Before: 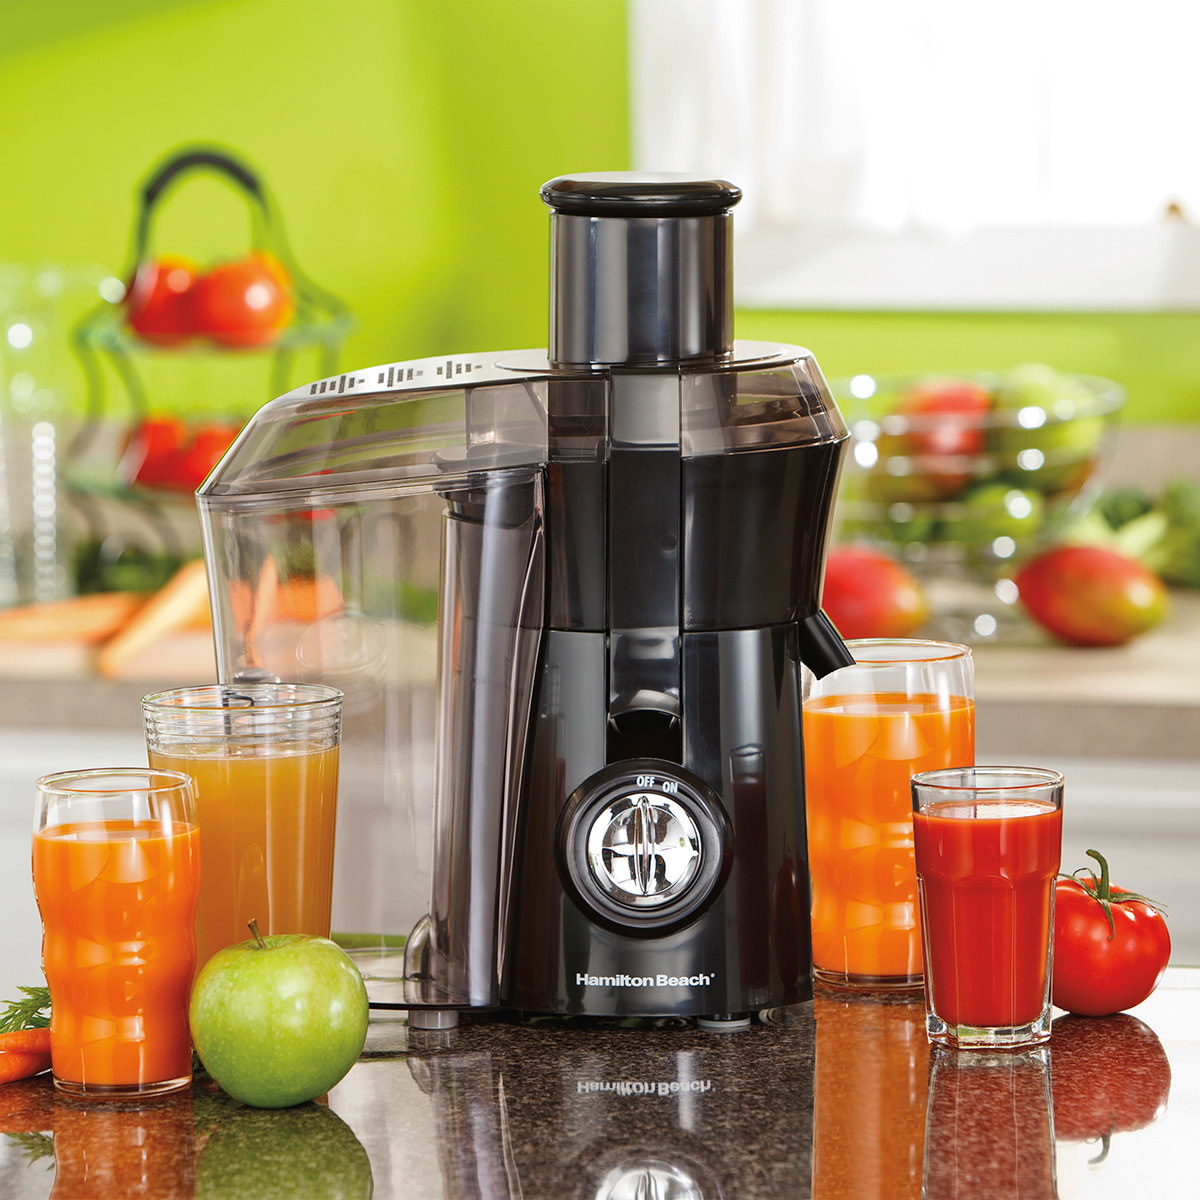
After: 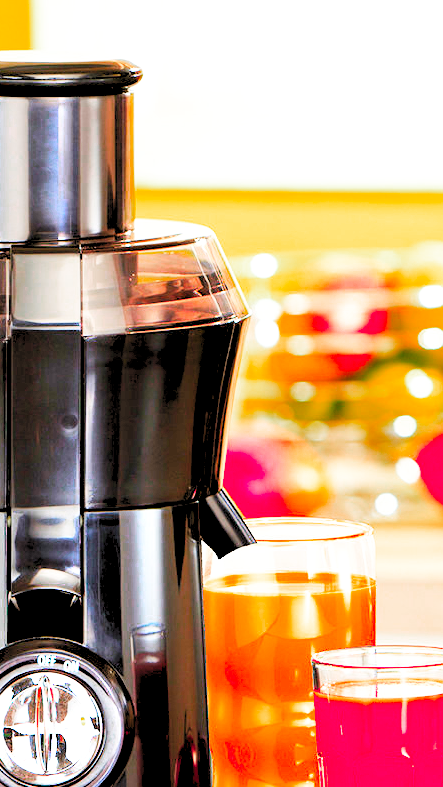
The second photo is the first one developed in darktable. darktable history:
levels: levels [0.093, 0.434, 0.988]
crop and rotate: left 49.936%, top 10.094%, right 13.136%, bottom 24.256%
color zones: curves: ch0 [(0.473, 0.374) (0.742, 0.784)]; ch1 [(0.354, 0.737) (0.742, 0.705)]; ch2 [(0.318, 0.421) (0.758, 0.532)]
shadows and highlights: radius 125.46, shadows 21.19, highlights -21.19, low approximation 0.01
base curve: curves: ch0 [(0, 0.003) (0.001, 0.002) (0.006, 0.004) (0.02, 0.022) (0.048, 0.086) (0.094, 0.234) (0.162, 0.431) (0.258, 0.629) (0.385, 0.8) (0.548, 0.918) (0.751, 0.988) (1, 1)], preserve colors none
